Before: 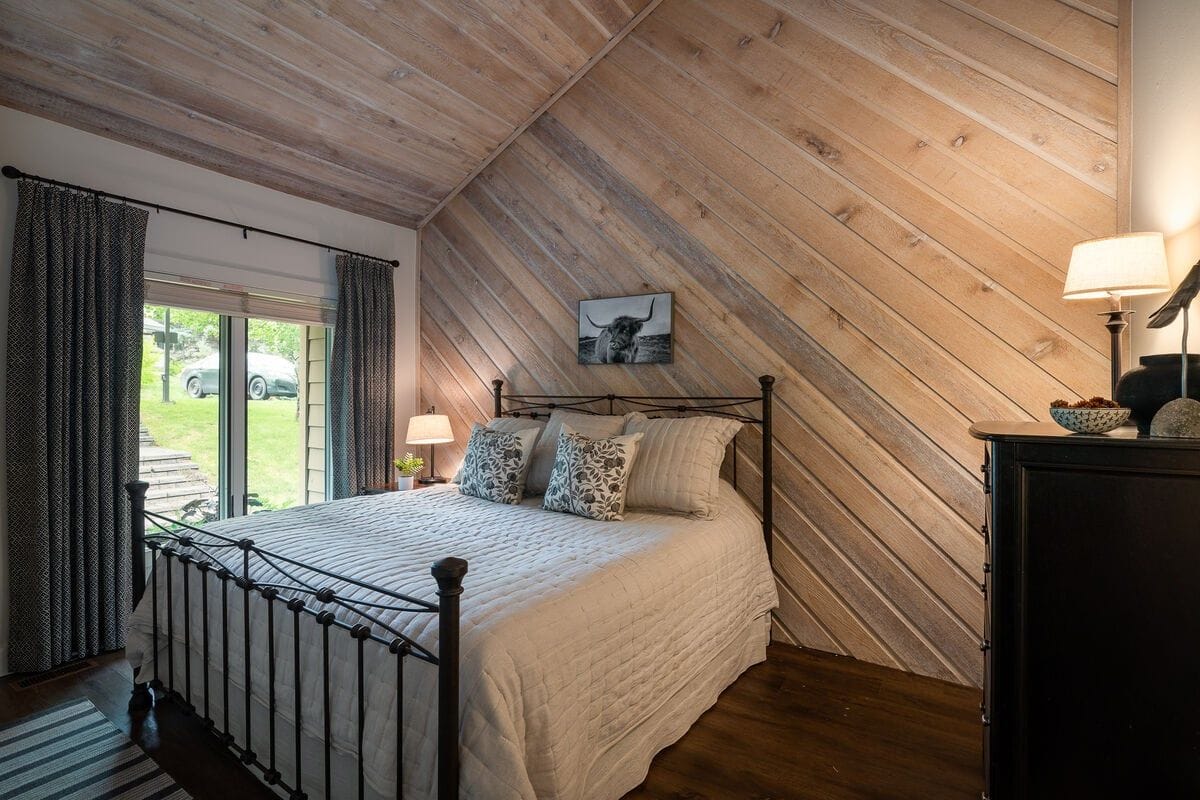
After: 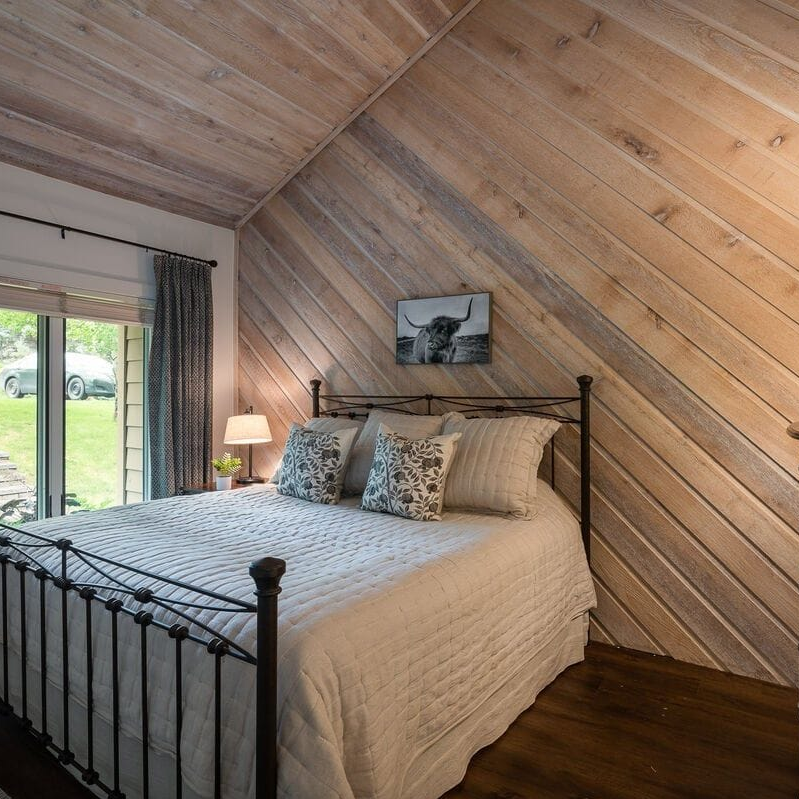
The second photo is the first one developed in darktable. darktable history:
crop and rotate: left 15.248%, right 18.115%
